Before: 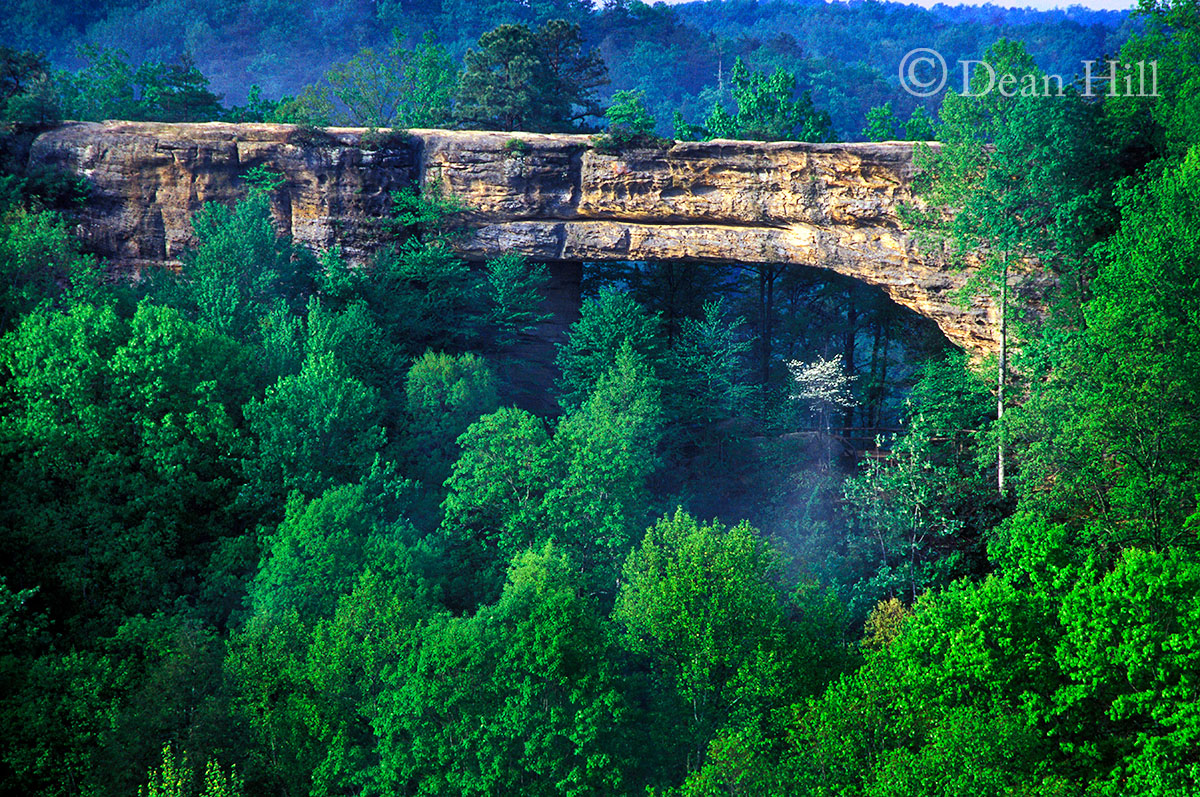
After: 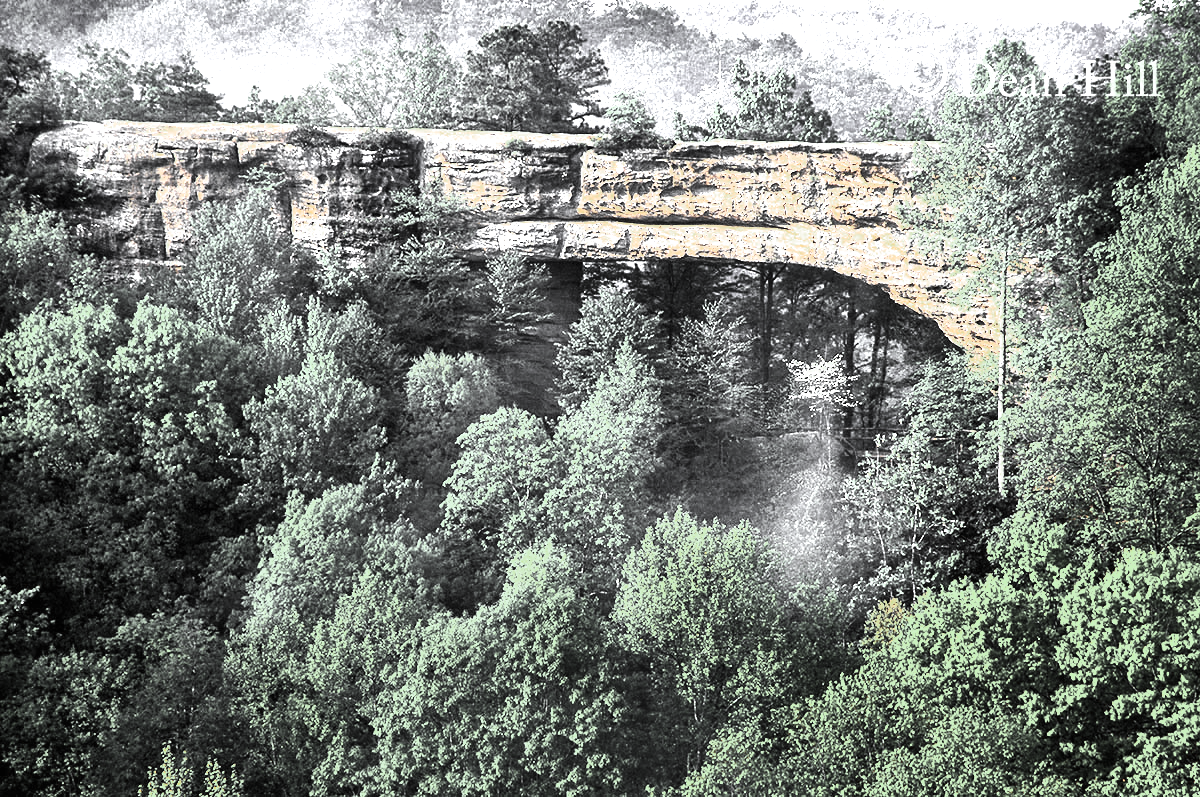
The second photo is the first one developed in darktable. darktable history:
exposure: black level correction 0, exposure 1.104 EV, compensate highlight preservation false
tone equalizer: -8 EV -0.724 EV, -7 EV -0.716 EV, -6 EV -0.614 EV, -5 EV -0.405 EV, -3 EV 0.4 EV, -2 EV 0.6 EV, -1 EV 0.695 EV, +0 EV 0.775 EV, edges refinement/feathering 500, mask exposure compensation -1.57 EV, preserve details no
color zones: curves: ch0 [(0, 0.613) (0.01, 0.613) (0.245, 0.448) (0.498, 0.529) (0.642, 0.665) (0.879, 0.777) (0.99, 0.613)]; ch1 [(0, 0.035) (0.121, 0.189) (0.259, 0.197) (0.415, 0.061) (0.589, 0.022) (0.732, 0.022) (0.857, 0.026) (0.991, 0.053)]
shadows and highlights: soften with gaussian
